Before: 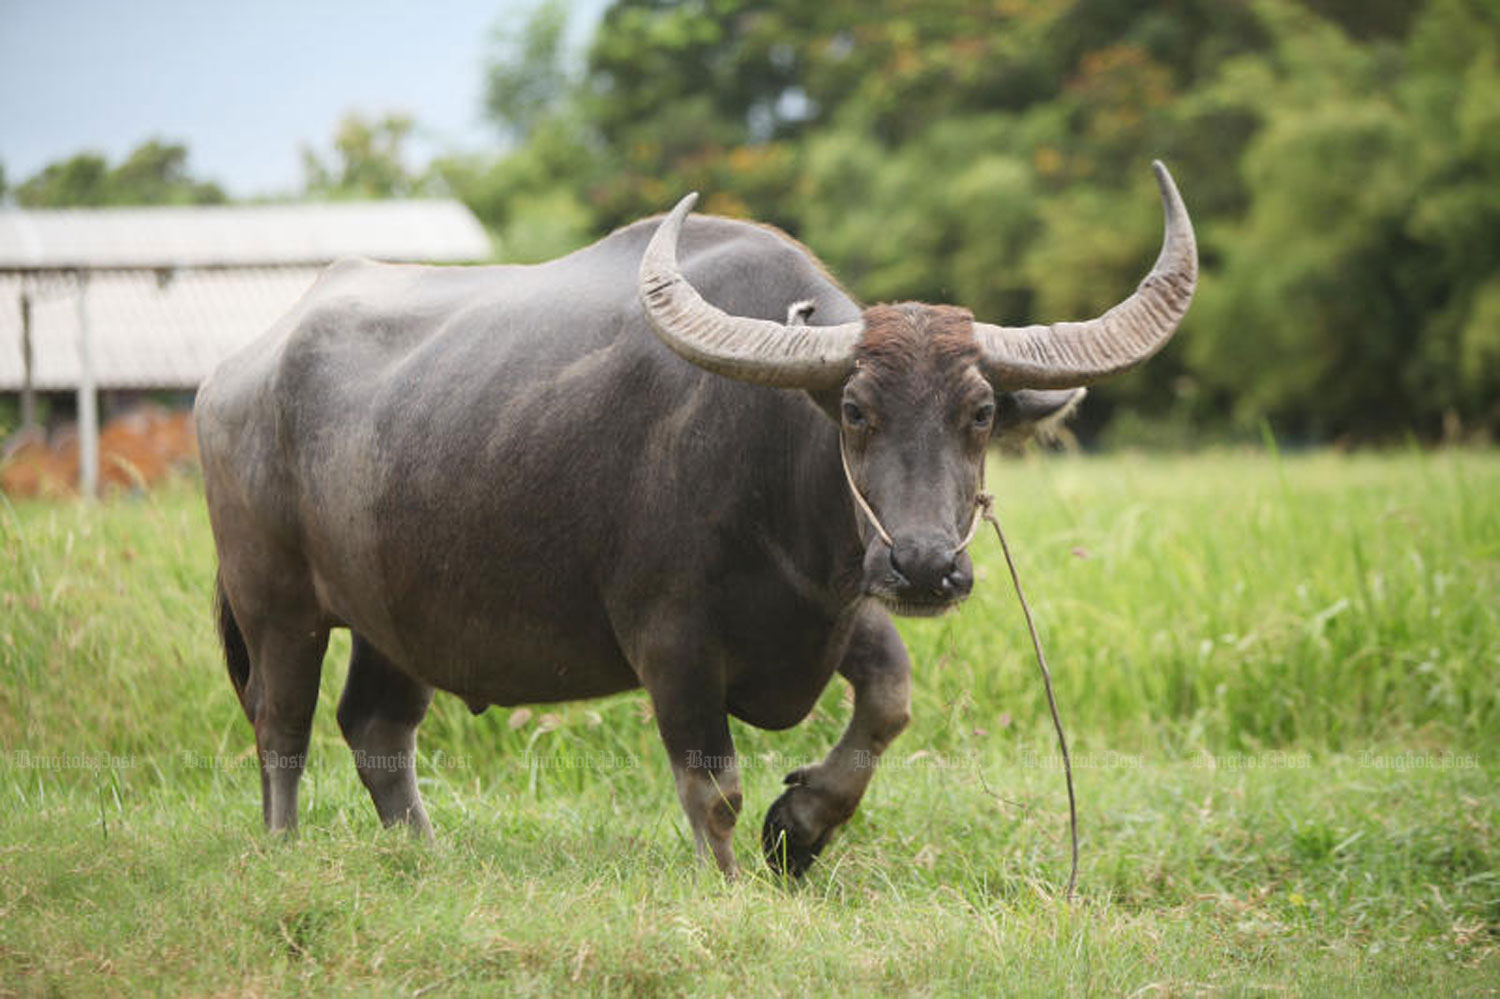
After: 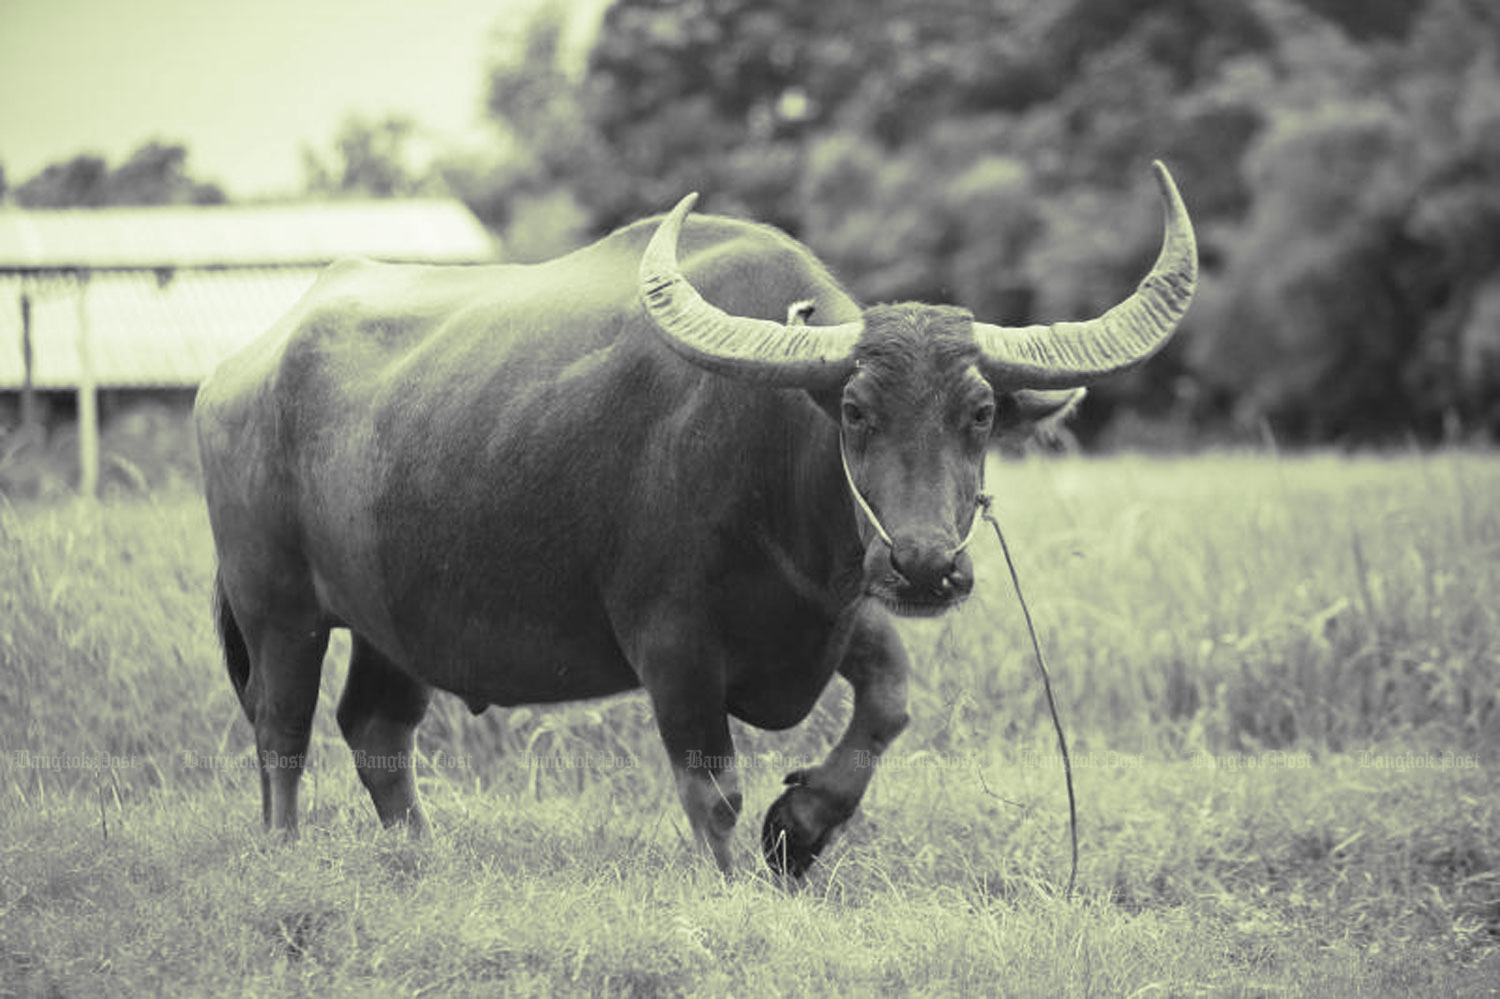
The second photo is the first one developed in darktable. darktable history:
monochrome: size 1
split-toning: shadows › hue 290.82°, shadows › saturation 0.34, highlights › saturation 0.38, balance 0, compress 50%
